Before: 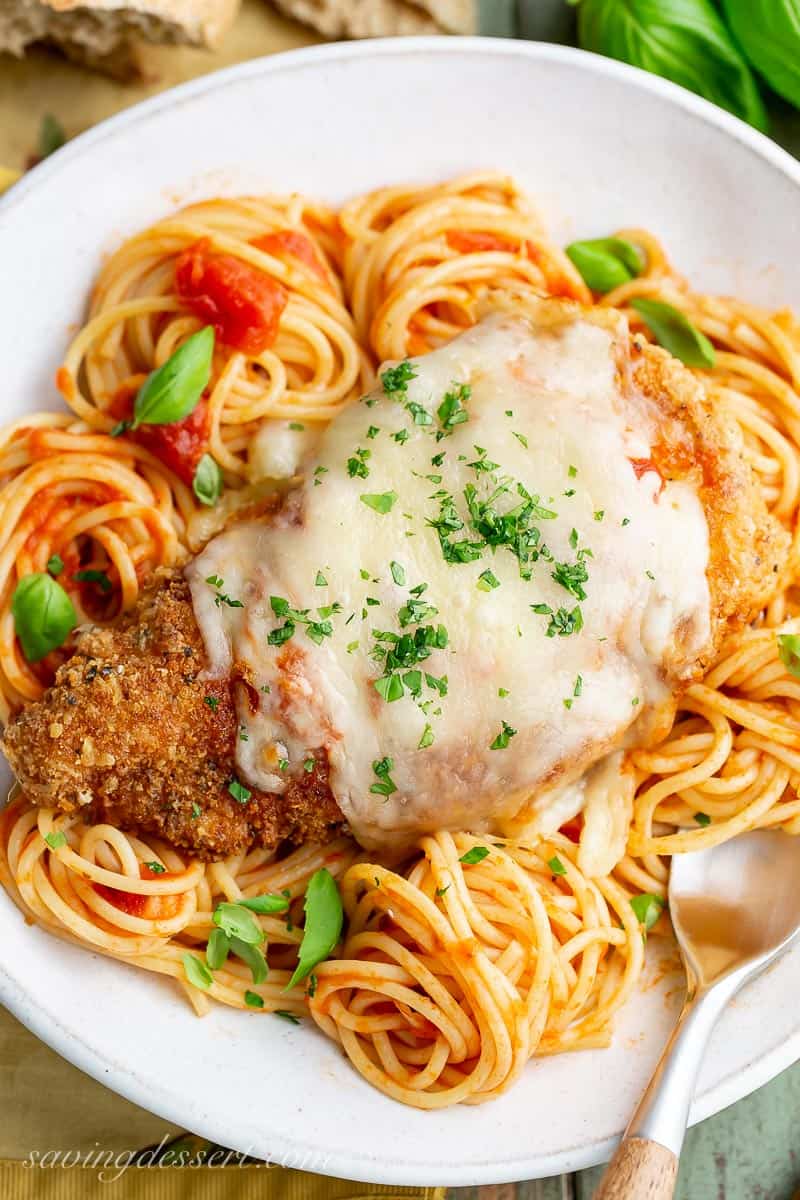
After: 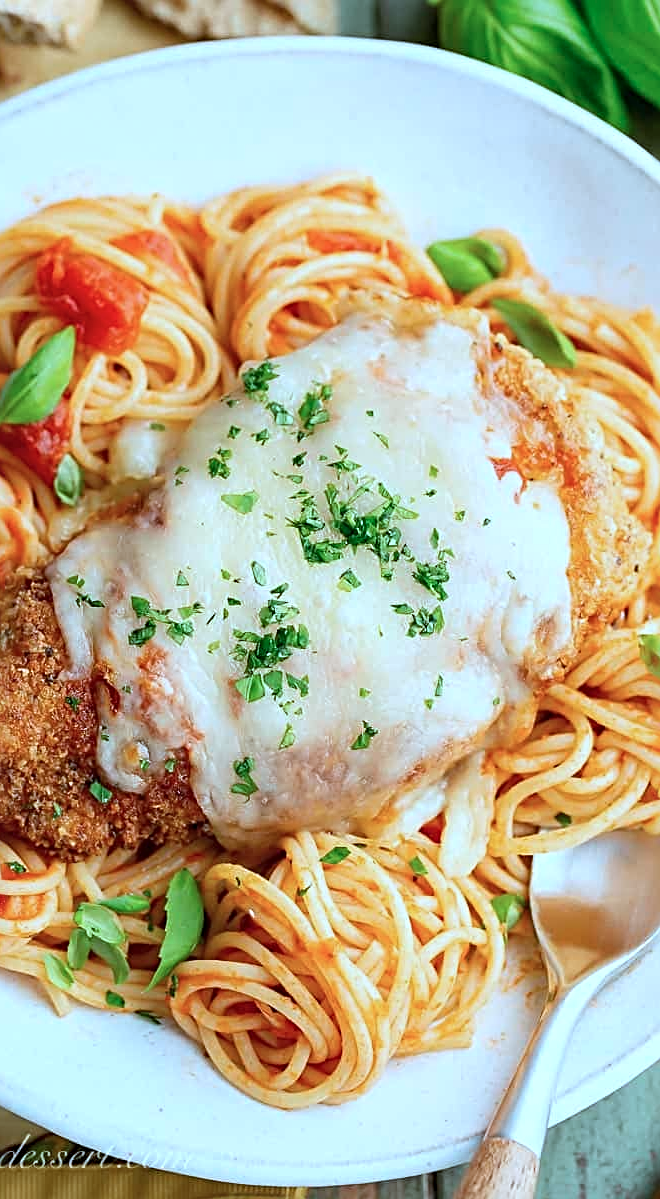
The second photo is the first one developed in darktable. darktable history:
crop: left 17.472%, bottom 0.028%
sharpen: radius 3.122
color correction: highlights a* -9.74, highlights b* -21.22
